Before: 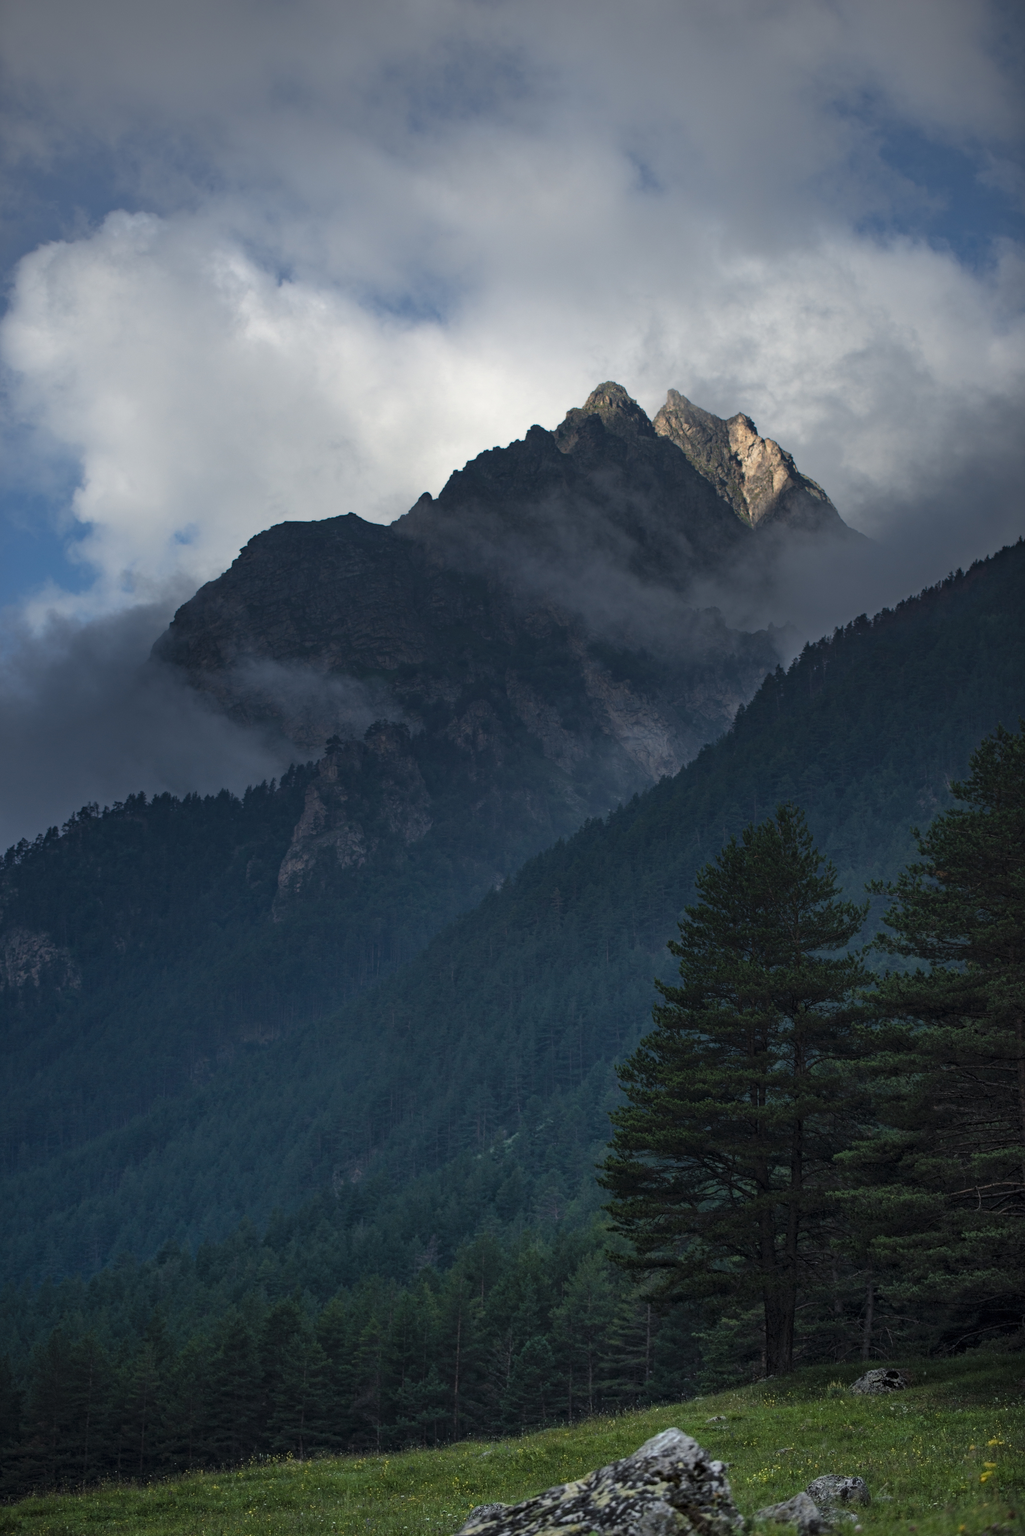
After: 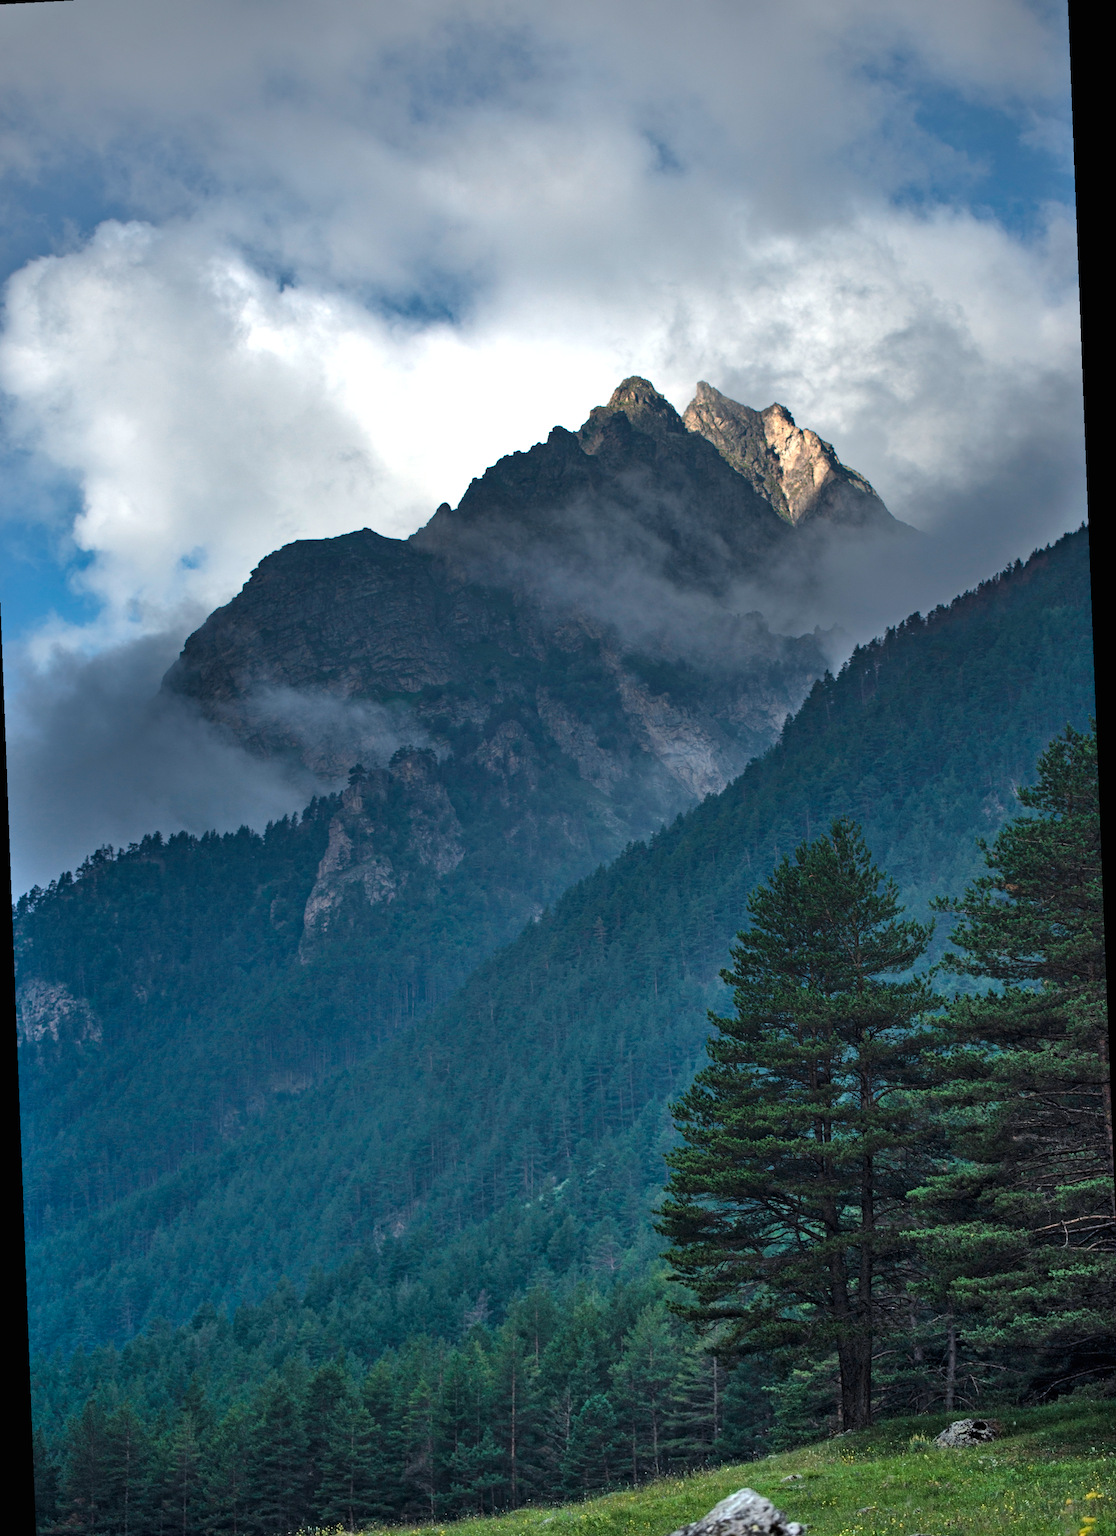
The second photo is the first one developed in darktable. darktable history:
crop: left 1.964%, top 3.251%, right 1.122%, bottom 4.933%
exposure: black level correction 0, exposure 0.7 EV, compensate exposure bias true, compensate highlight preservation false
rotate and perspective: rotation -2.22°, lens shift (horizontal) -0.022, automatic cropping off
shadows and highlights: soften with gaussian
